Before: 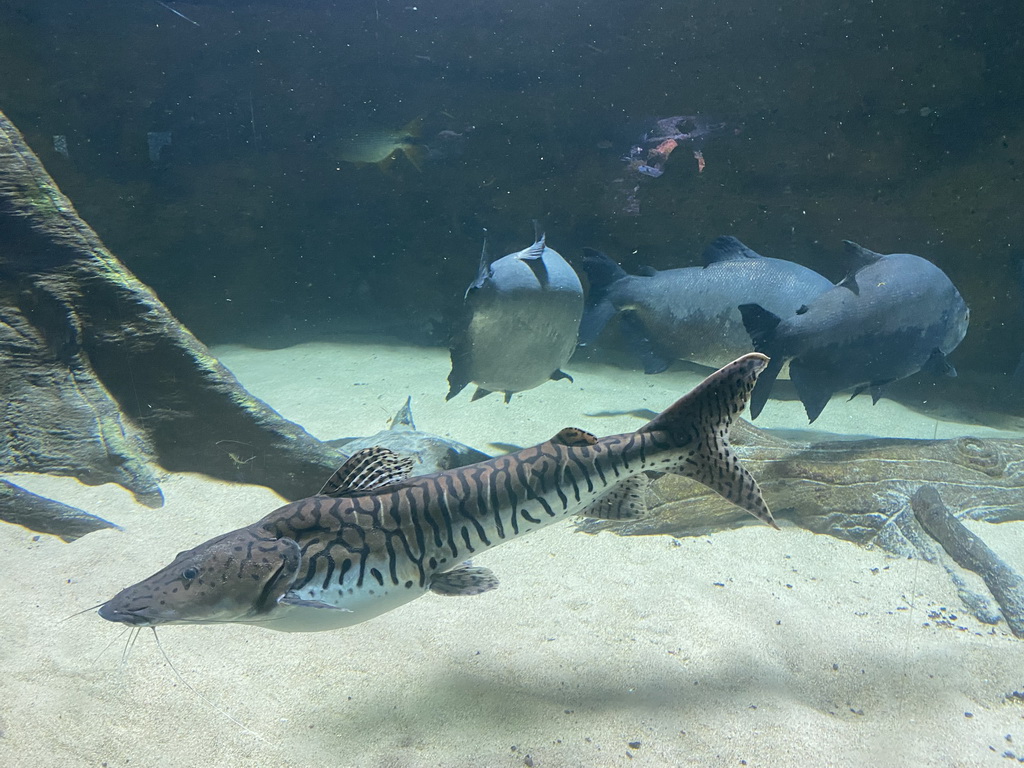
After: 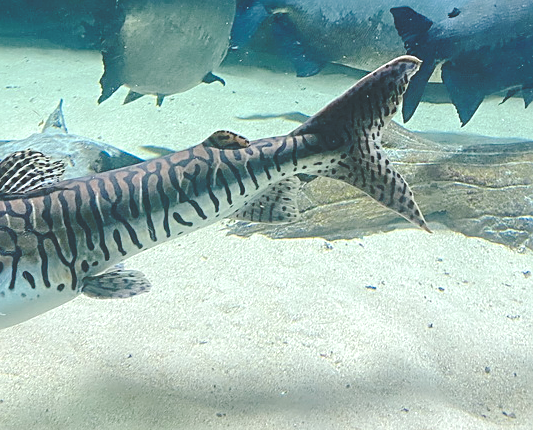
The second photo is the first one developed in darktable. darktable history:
sharpen: on, module defaults
crop: left 34.051%, top 38.74%, right 13.882%, bottom 5.166%
exposure: exposure 0.207 EV, compensate exposure bias true, compensate highlight preservation false
base curve: curves: ch0 [(0, 0.024) (0.055, 0.065) (0.121, 0.166) (0.236, 0.319) (0.693, 0.726) (1, 1)], preserve colors none
tone equalizer: mask exposure compensation -0.504 EV
